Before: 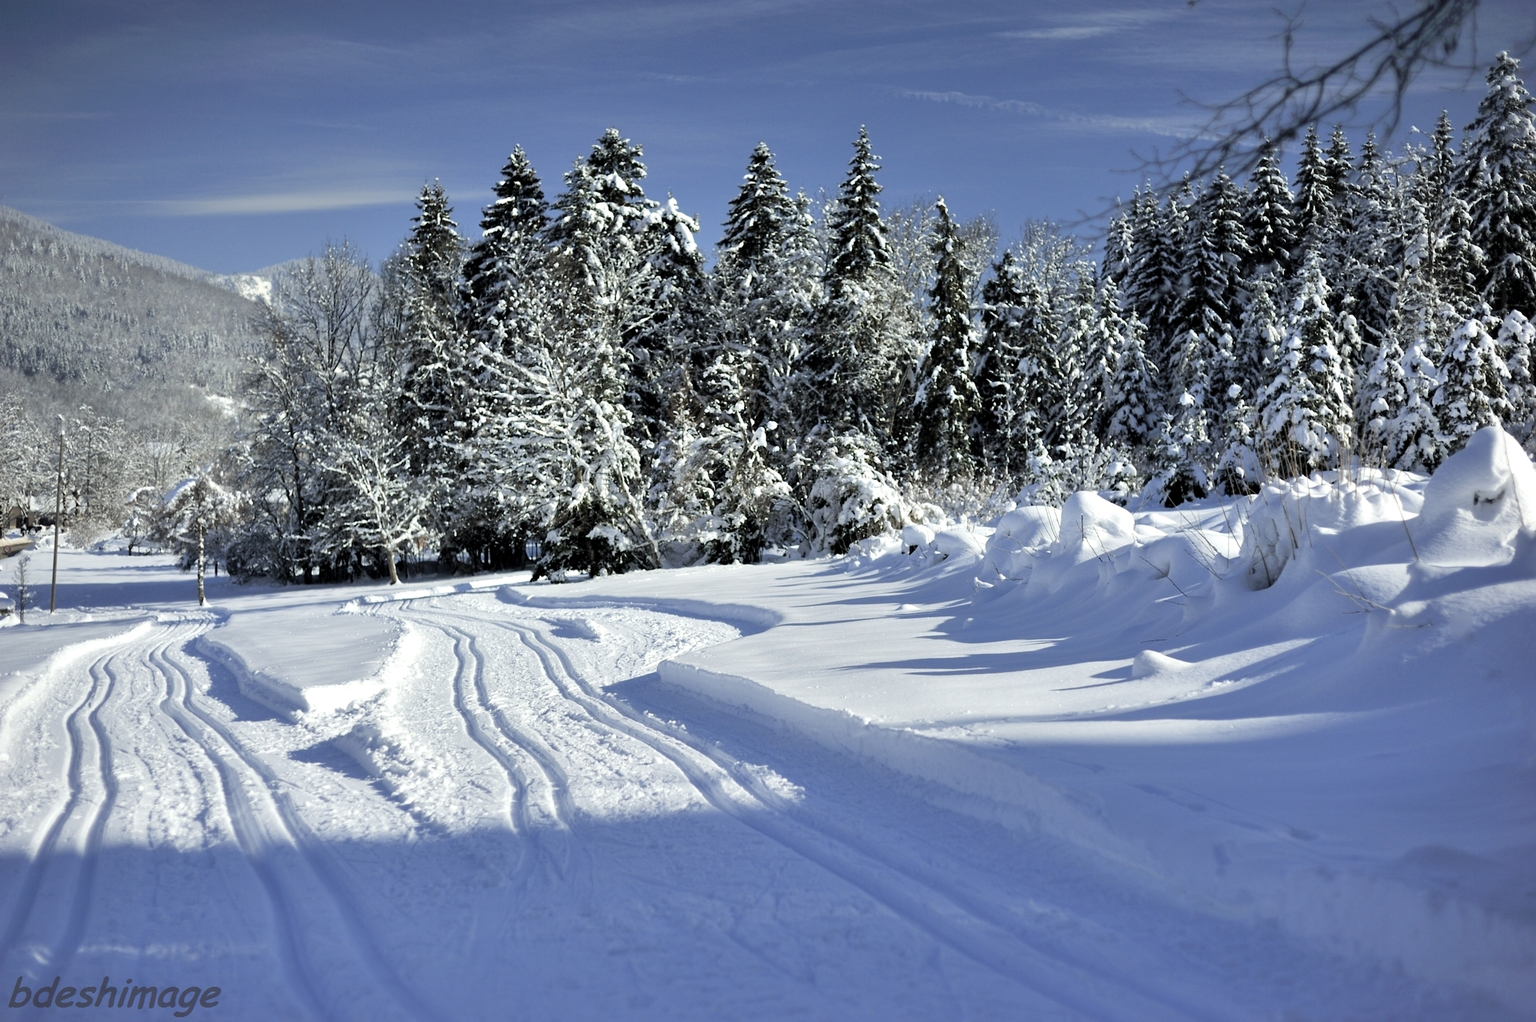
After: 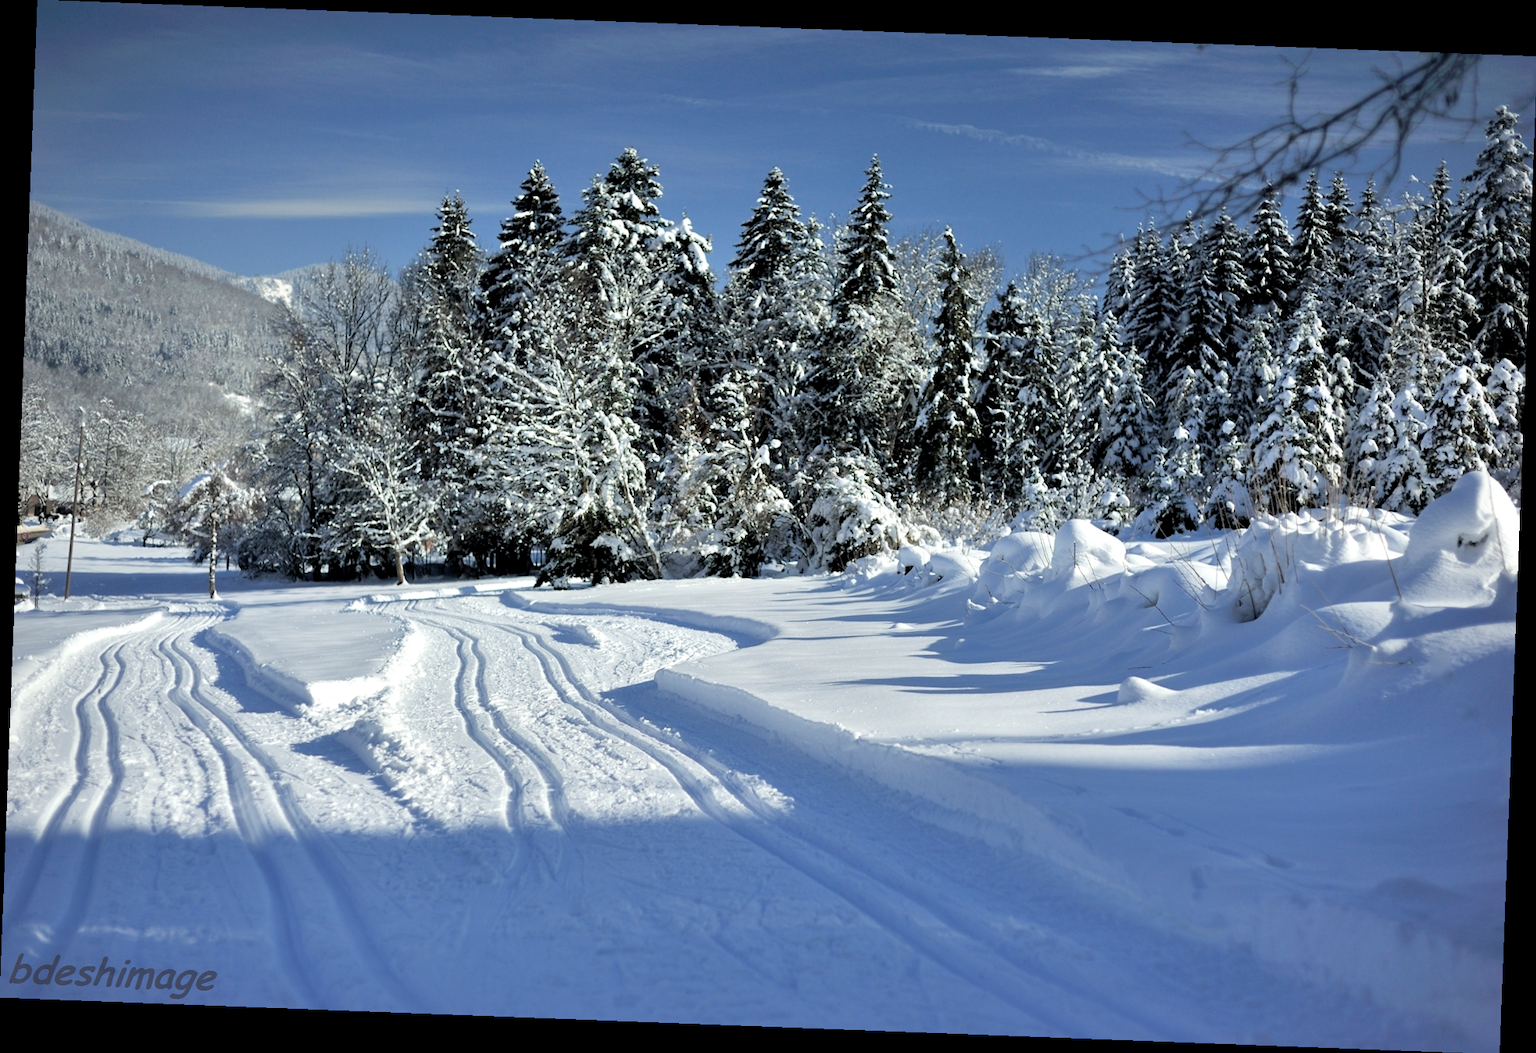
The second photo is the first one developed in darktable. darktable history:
shadows and highlights: shadows 25, highlights -25
exposure: black level correction 0.001, compensate highlight preservation false
rotate and perspective: rotation 2.17°, automatic cropping off
